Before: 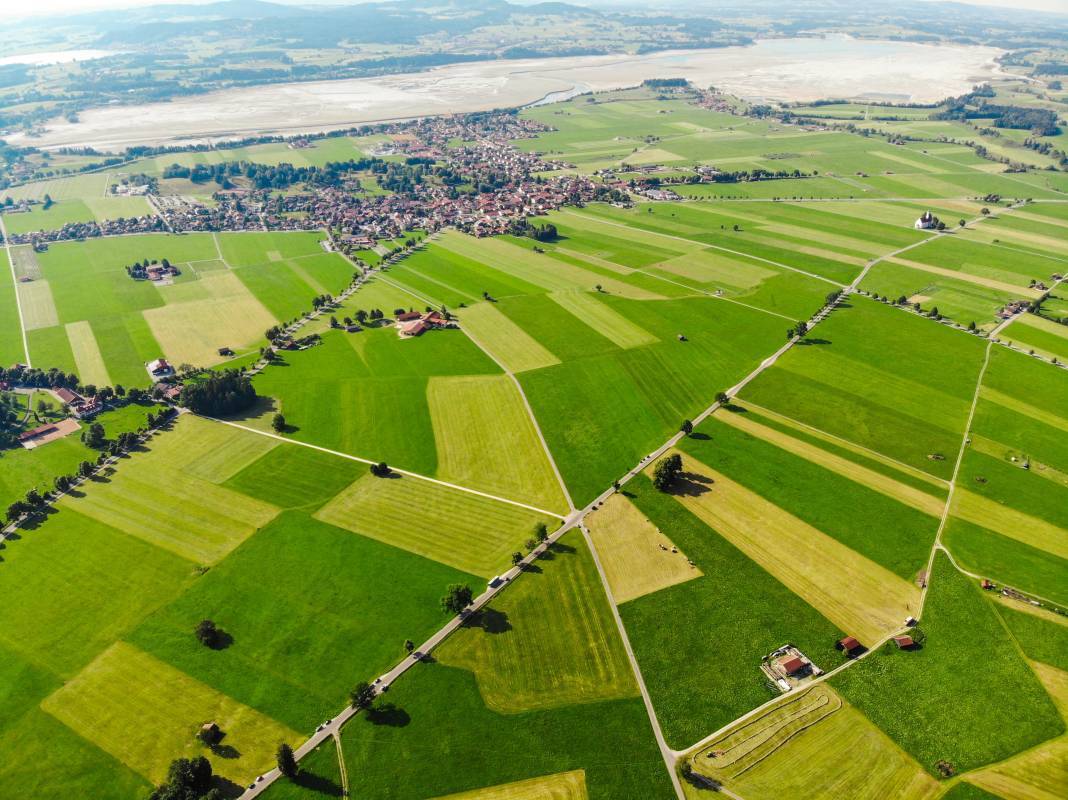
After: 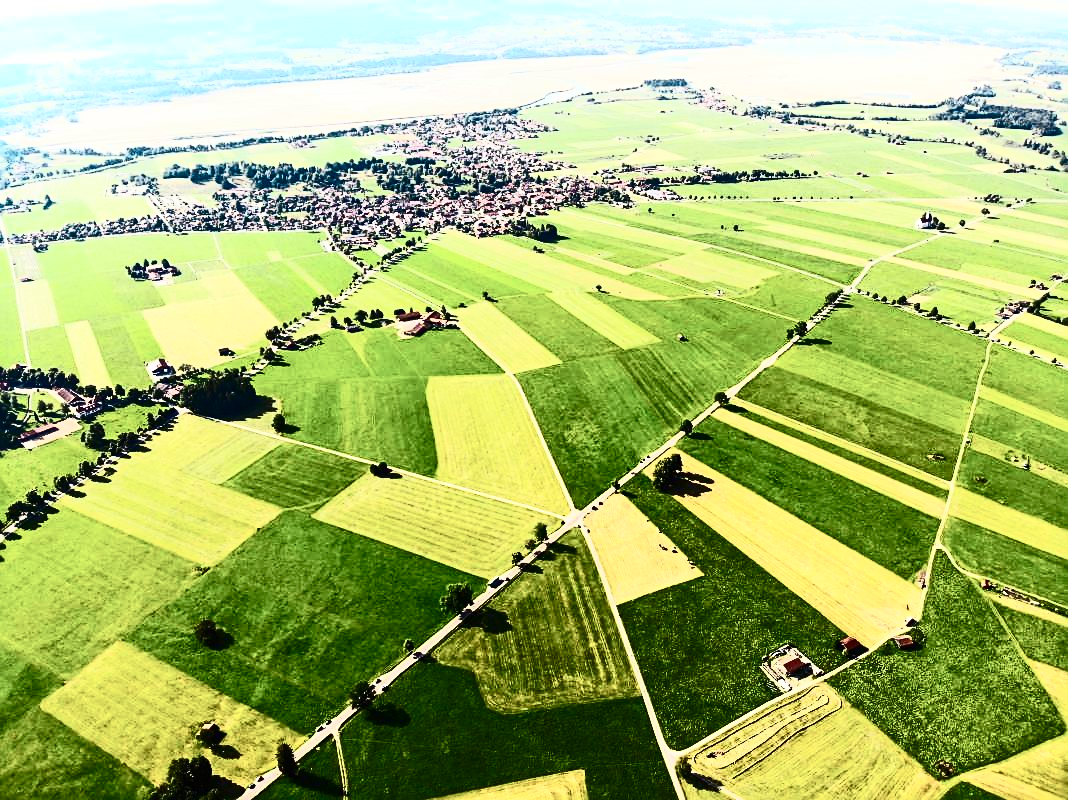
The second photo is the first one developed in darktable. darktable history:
contrast brightness saturation: contrast 0.93, brightness 0.2
sharpen: on, module defaults
